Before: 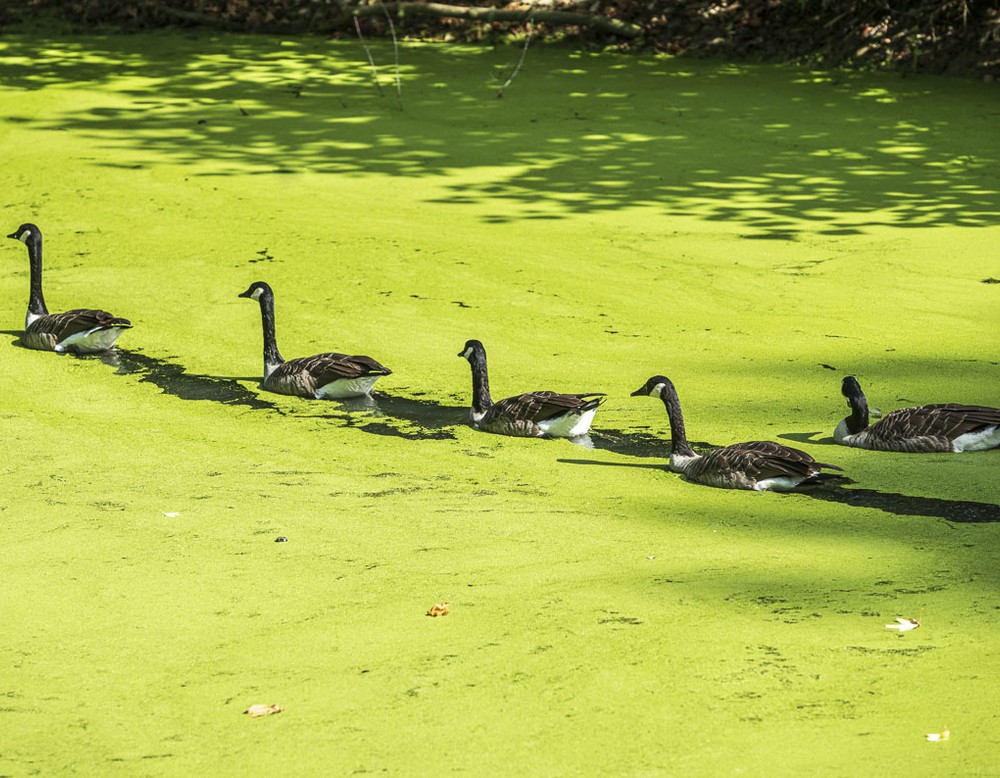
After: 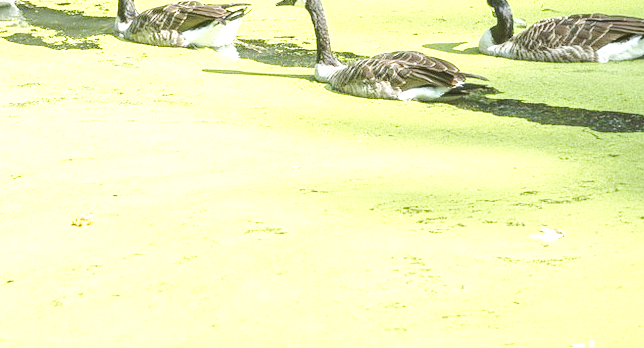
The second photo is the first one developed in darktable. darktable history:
crop and rotate: left 35.509%, top 50.238%, bottom 4.934%
exposure: black level correction 0, exposure 1.5 EV, compensate exposure bias true, compensate highlight preservation false
graduated density: rotation -180°, offset 27.42
color balance: lift [1.004, 1.002, 1.002, 0.998], gamma [1, 1.007, 1.002, 0.993], gain [1, 0.977, 1.013, 1.023], contrast -3.64%
base curve: curves: ch0 [(0, 0.007) (0.028, 0.063) (0.121, 0.311) (0.46, 0.743) (0.859, 0.957) (1, 1)], preserve colors none
